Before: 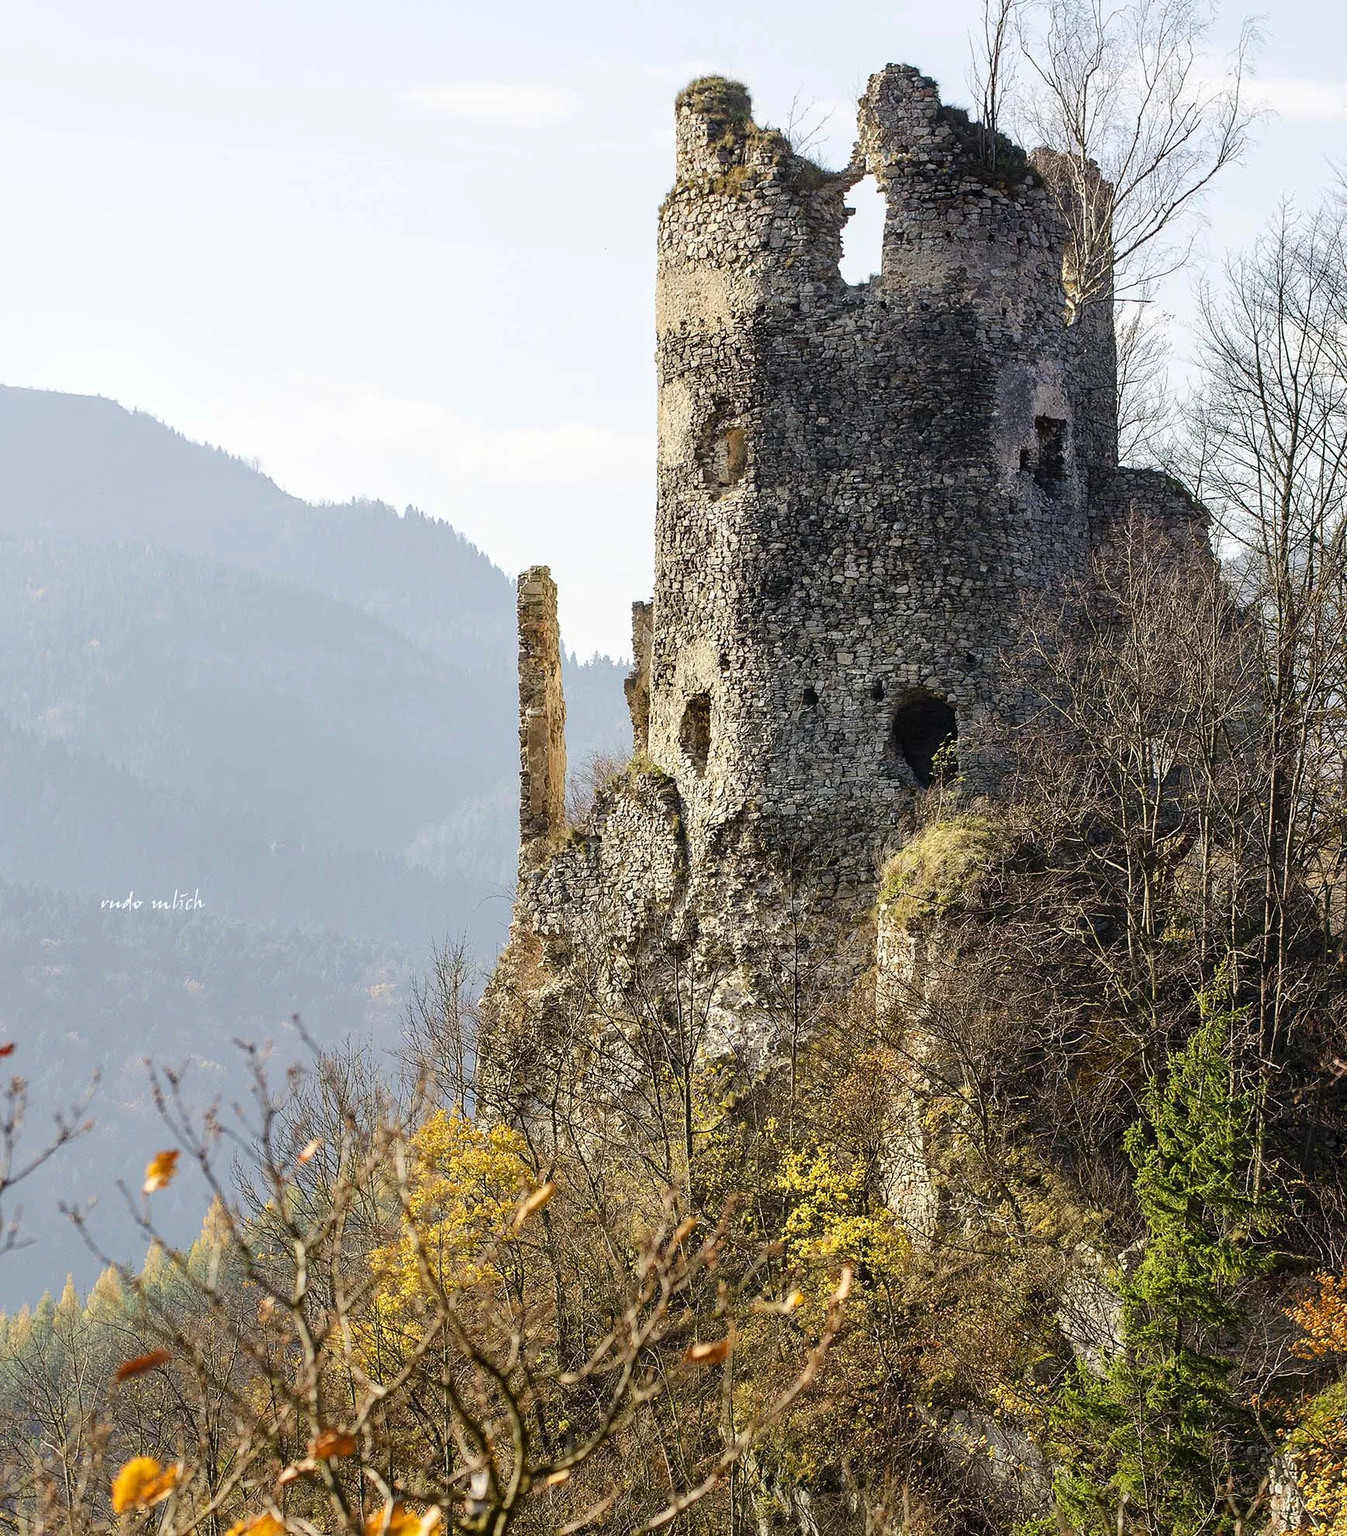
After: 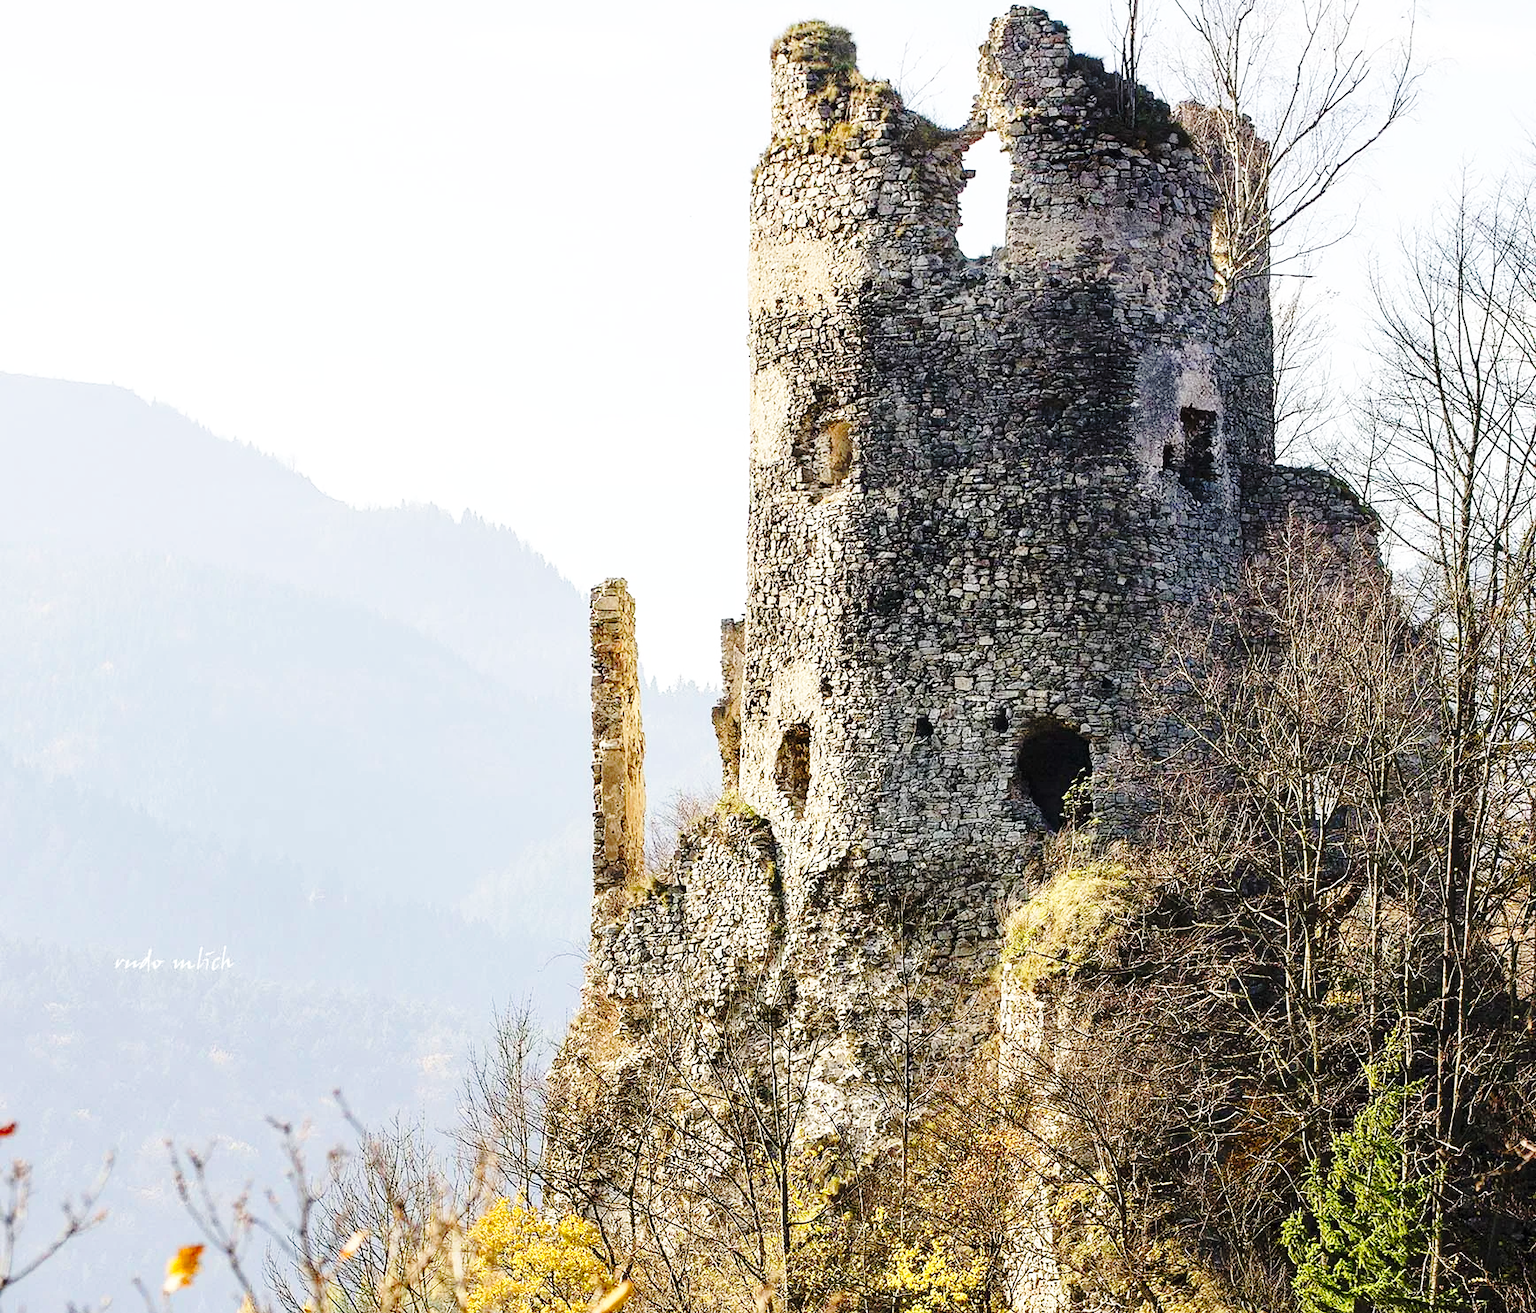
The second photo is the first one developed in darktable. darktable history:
crop: top 3.857%, bottom 21.132%
base curve: curves: ch0 [(0, 0) (0.032, 0.037) (0.105, 0.228) (0.435, 0.76) (0.856, 0.983) (1, 1)], preserve colors none
color balance rgb: global vibrance 20%
